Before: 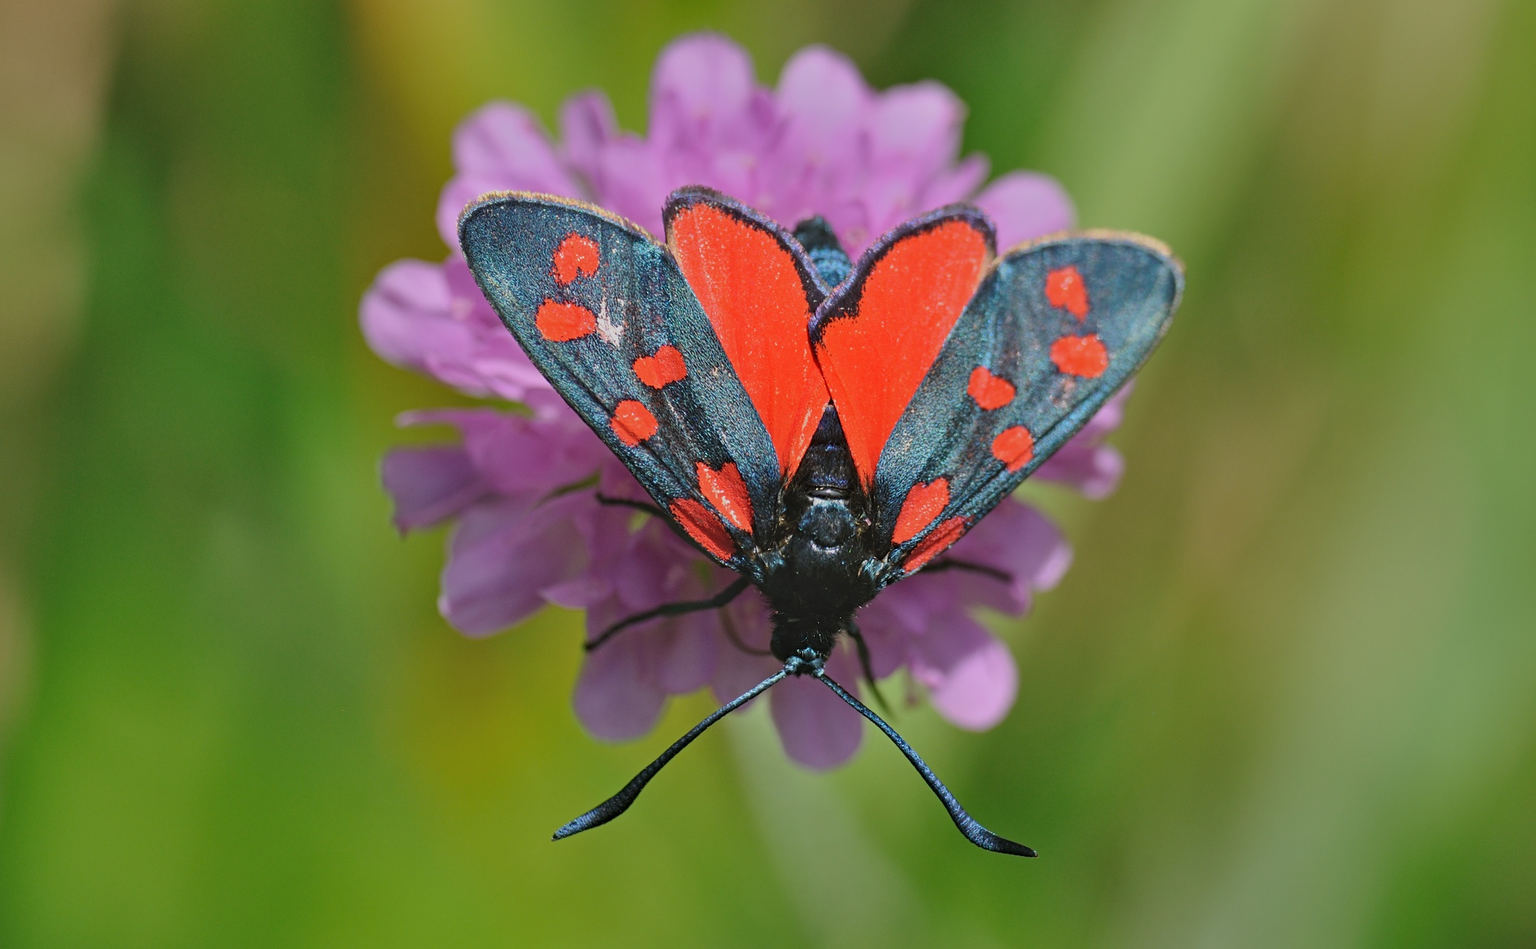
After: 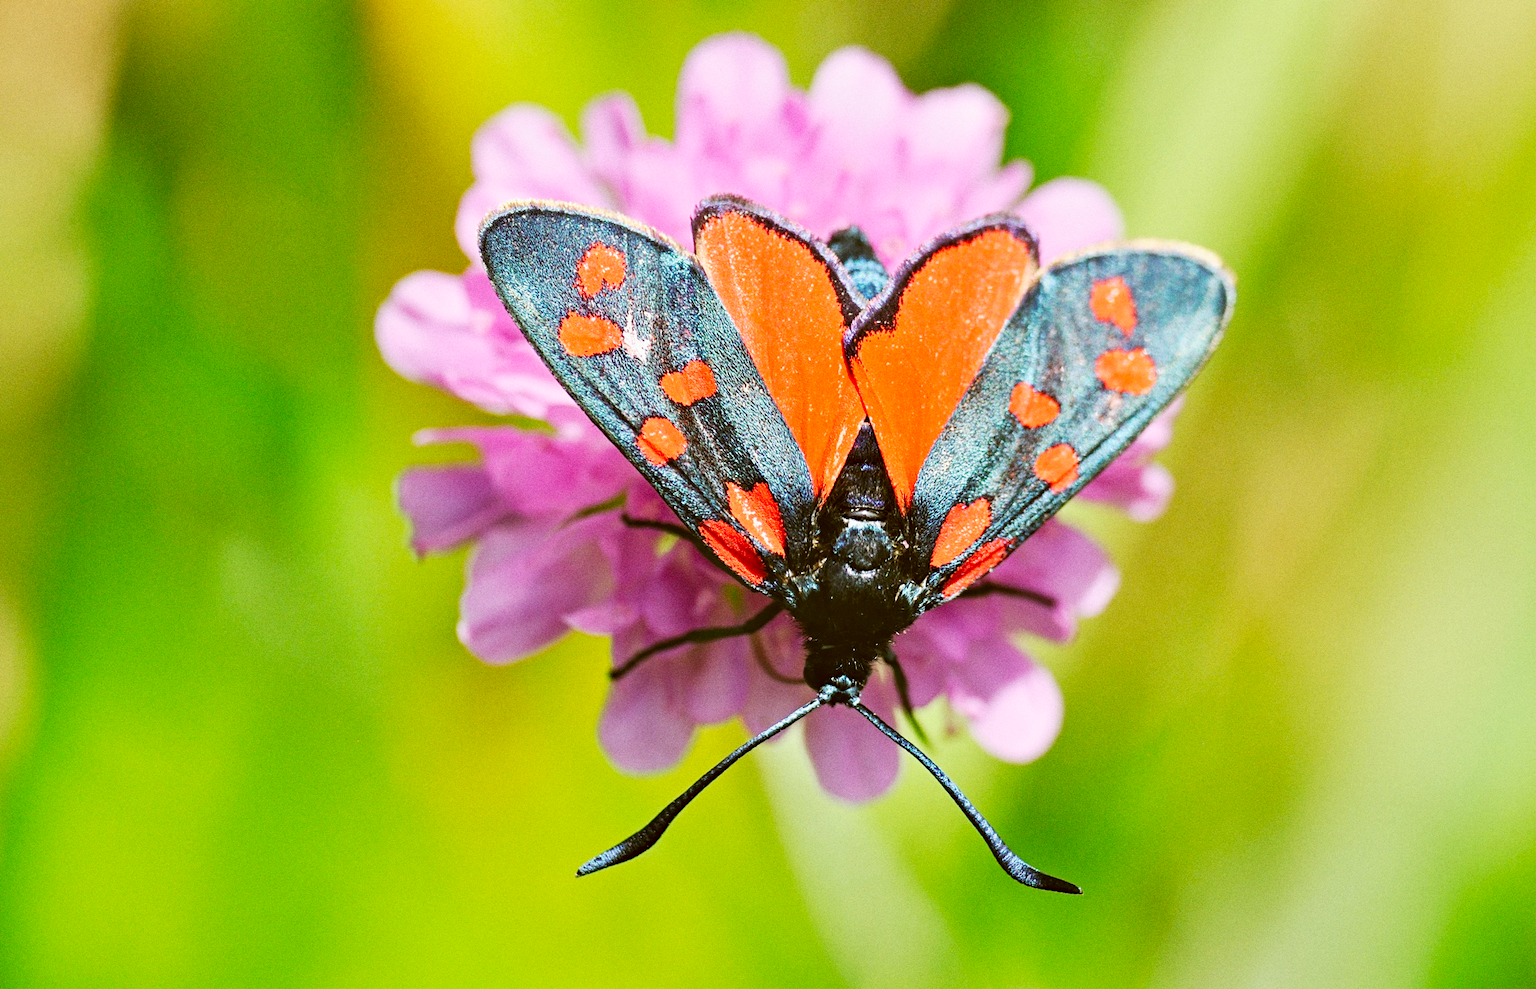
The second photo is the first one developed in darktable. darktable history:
crop: right 4.126%, bottom 0.031%
base curve: curves: ch0 [(0, 0) (0.007, 0.004) (0.027, 0.03) (0.046, 0.07) (0.207, 0.54) (0.442, 0.872) (0.673, 0.972) (1, 1)], preserve colors none
color correction: highlights a* -0.482, highlights b* 0.161, shadows a* 4.66, shadows b* 20.72
grain: coarseness 0.09 ISO
